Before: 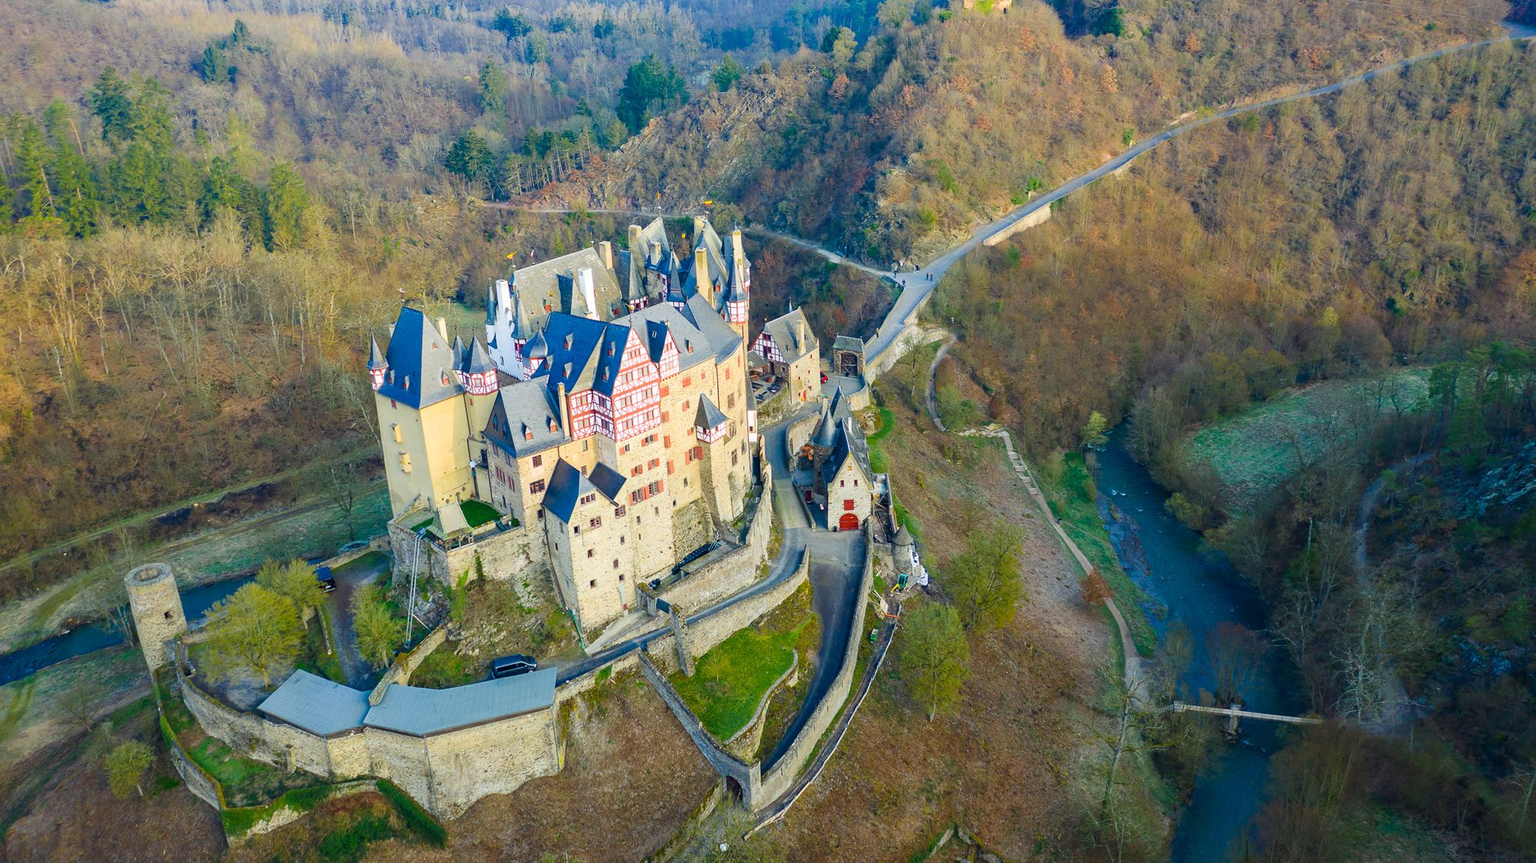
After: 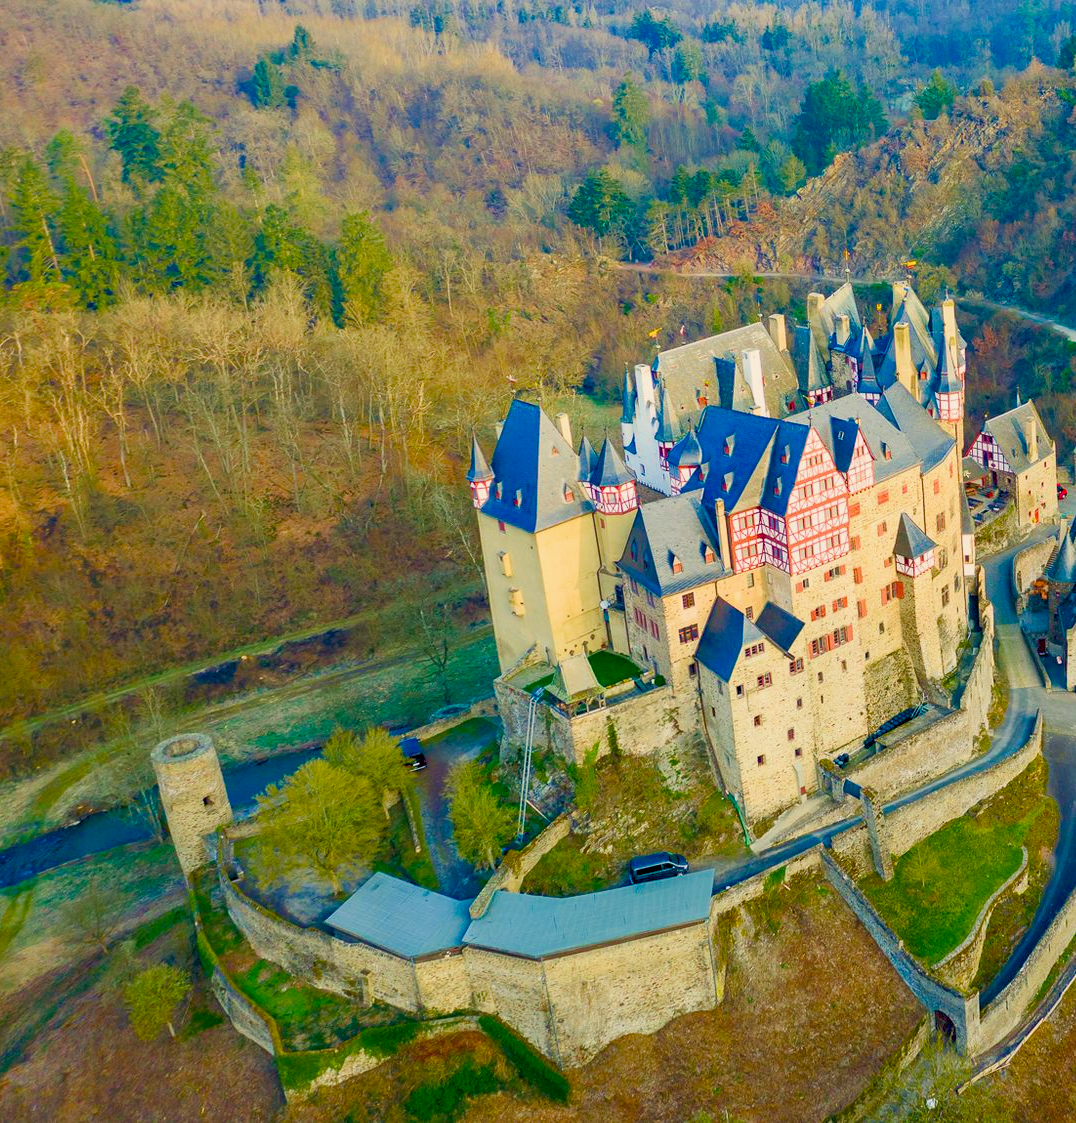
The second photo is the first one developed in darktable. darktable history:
crop: left 0.587%, right 45.588%, bottom 0.086%
shadows and highlights: soften with gaussian
white balance: red 1.045, blue 0.932
color balance rgb: global offset › luminance -0.5%, perceptual saturation grading › highlights -17.77%, perceptual saturation grading › mid-tones 33.1%, perceptual saturation grading › shadows 50.52%, perceptual brilliance grading › highlights 10.8%, perceptual brilliance grading › shadows -10.8%, global vibrance 24.22%, contrast -25%
velvia: on, module defaults
